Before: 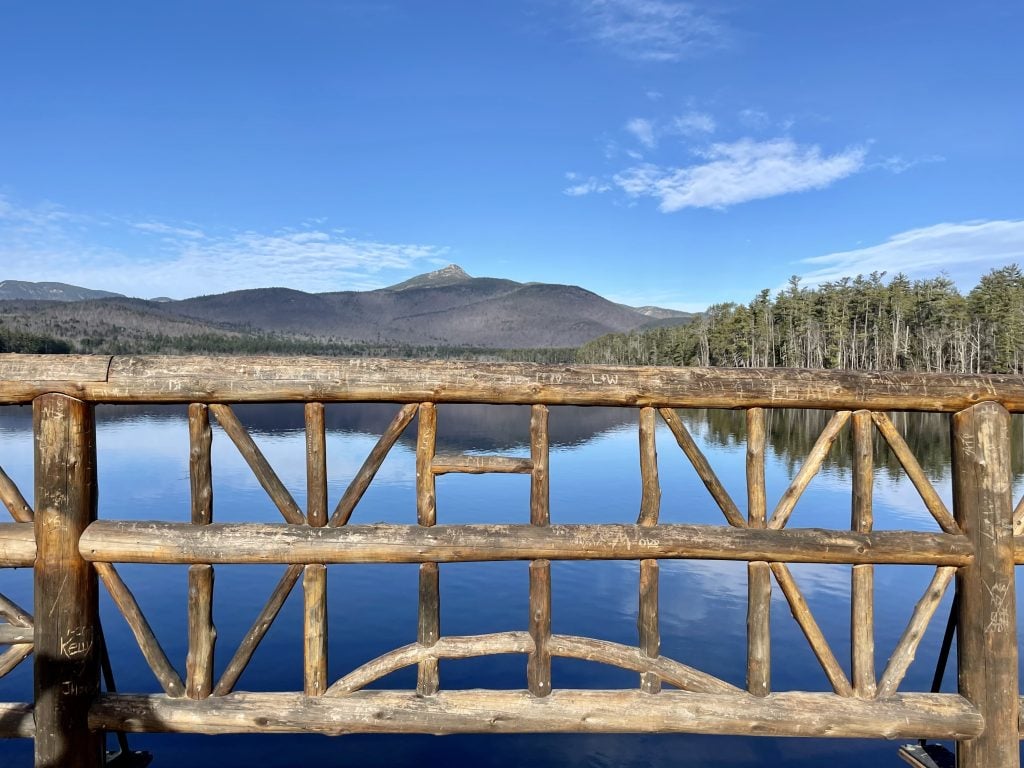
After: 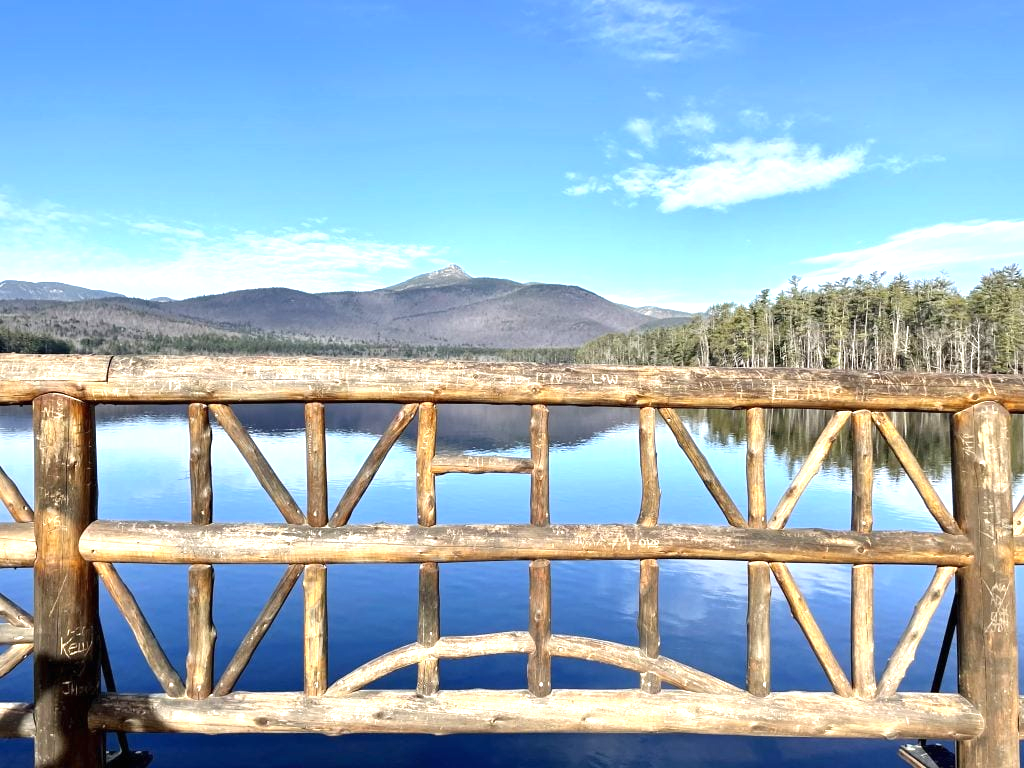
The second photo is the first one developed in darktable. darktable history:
exposure: black level correction 0, exposure 0.952 EV, compensate exposure bias true, compensate highlight preservation false
